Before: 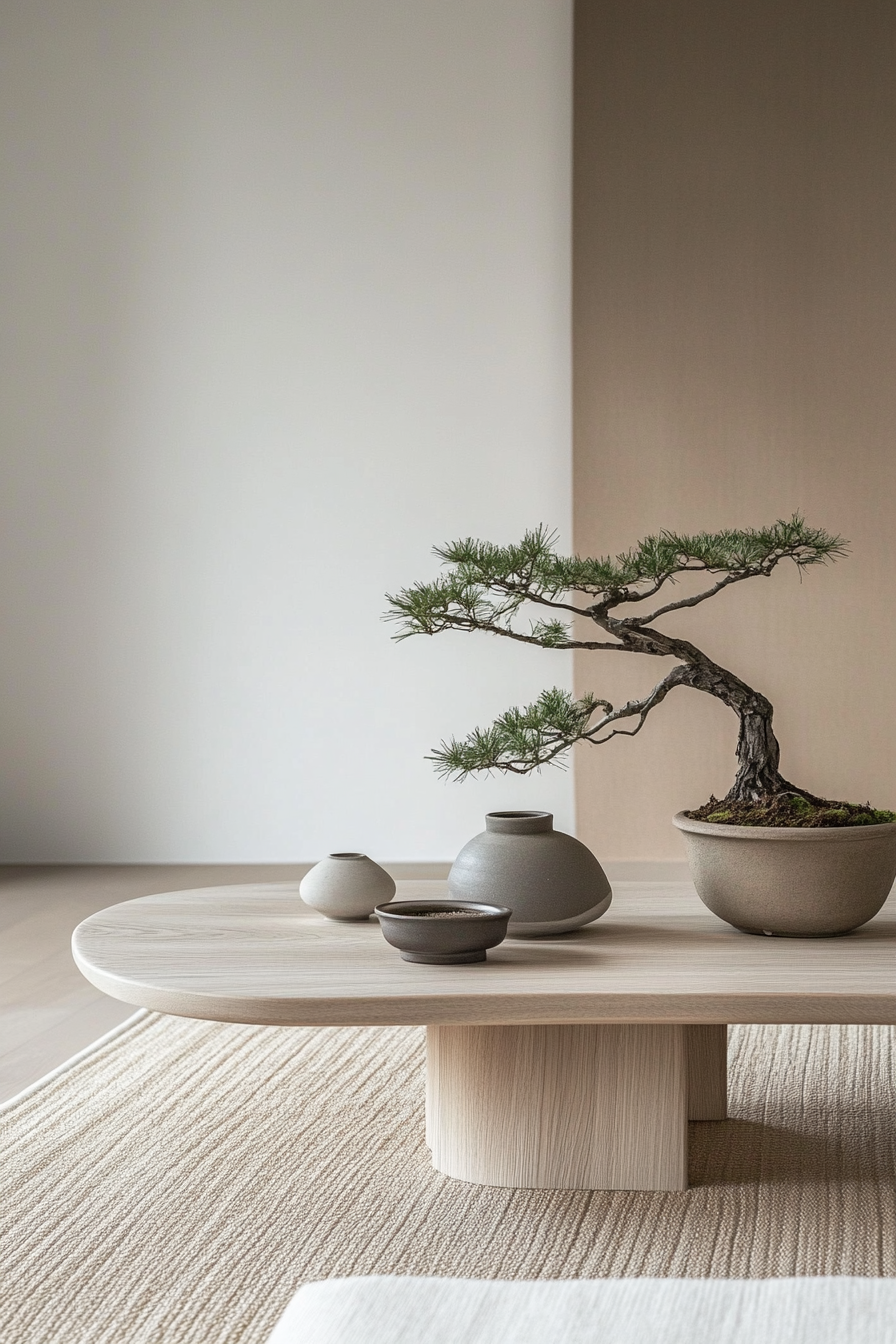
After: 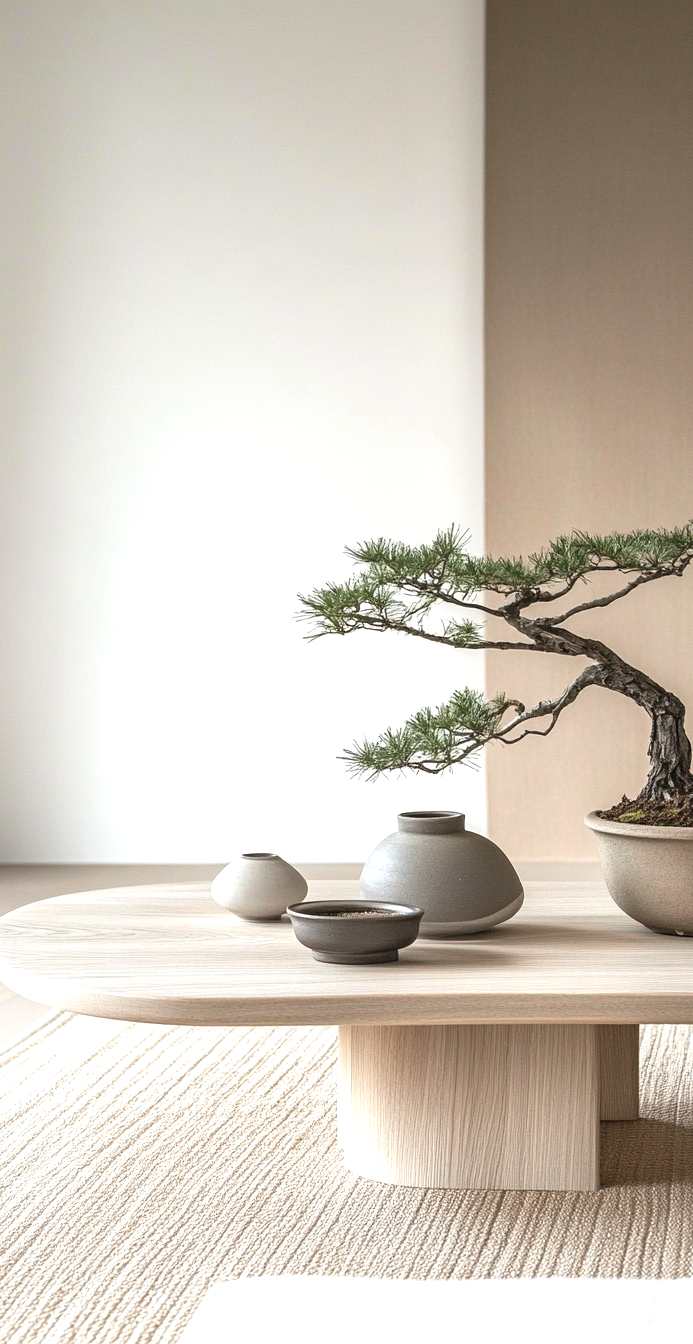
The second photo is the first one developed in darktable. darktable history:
exposure: black level correction 0, exposure 0.702 EV, compensate highlight preservation false
crop: left 9.903%, right 12.719%
